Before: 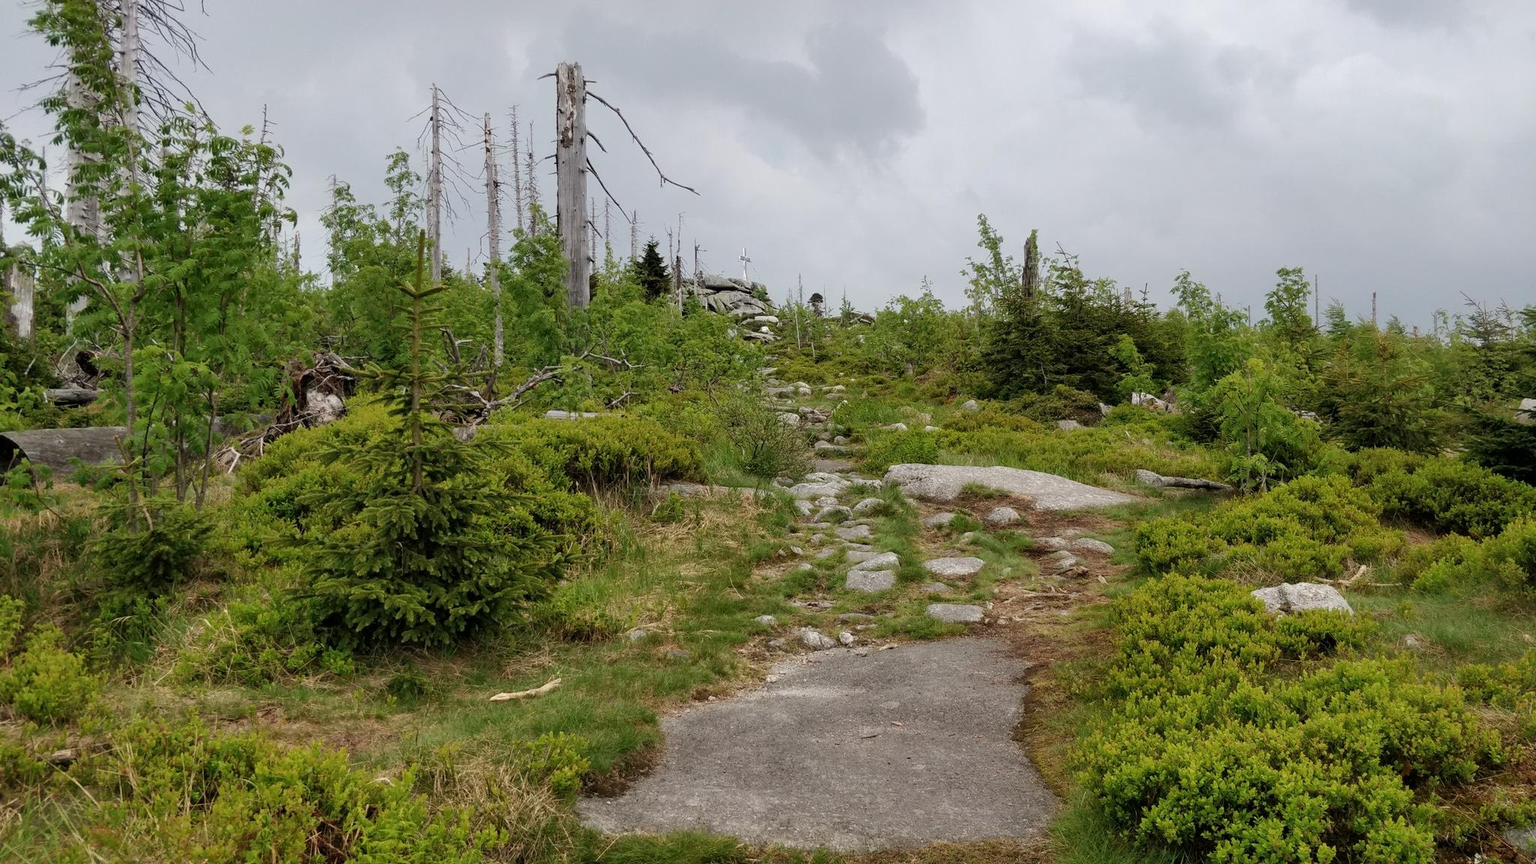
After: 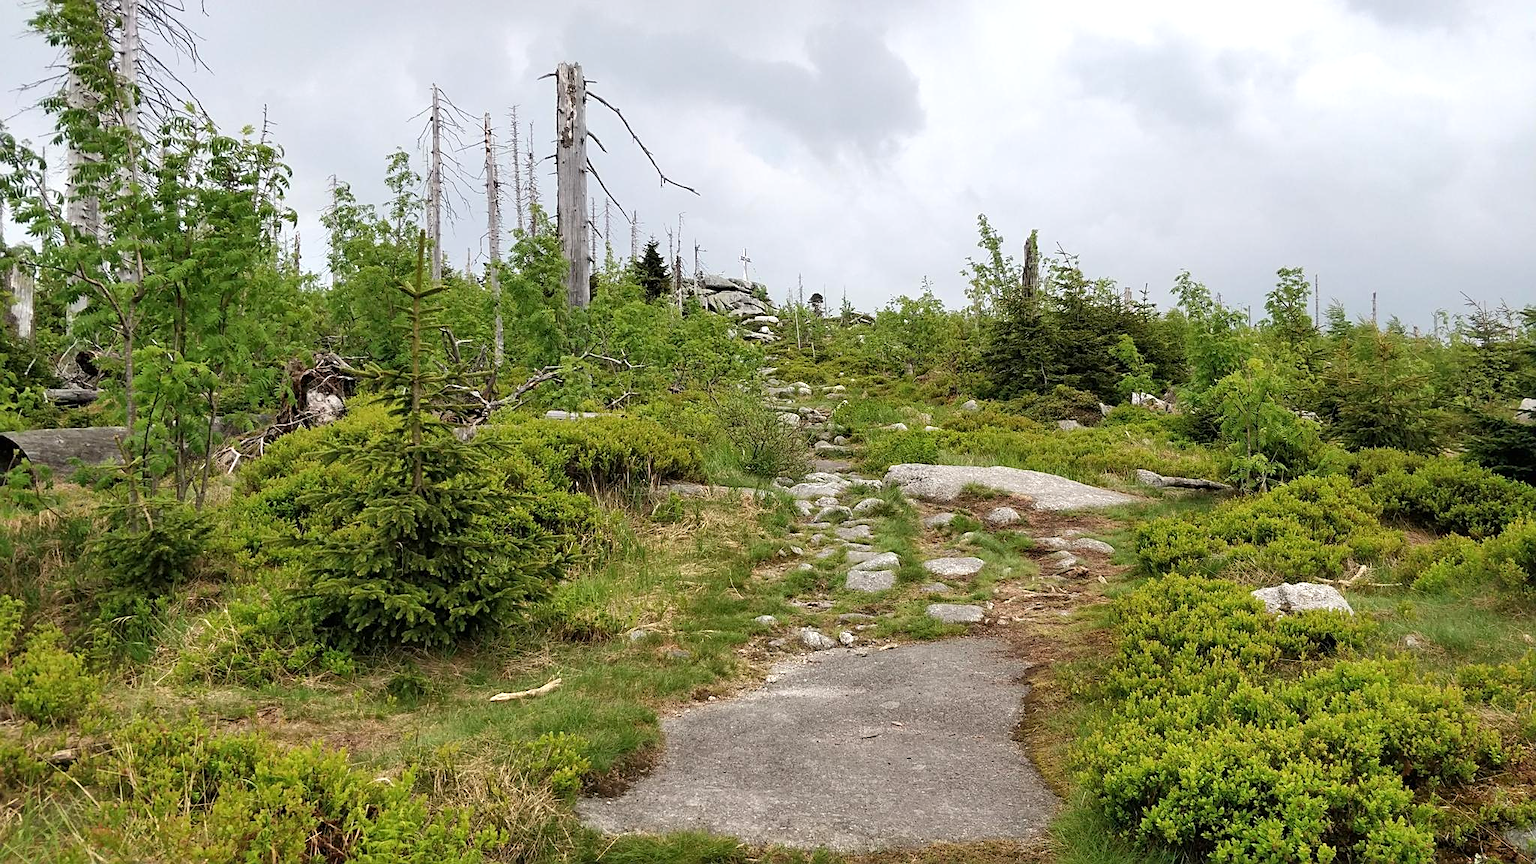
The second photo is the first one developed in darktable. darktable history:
exposure: black level correction 0, exposure 0.5 EV, compensate exposure bias true, compensate highlight preservation false
sharpen: on, module defaults
